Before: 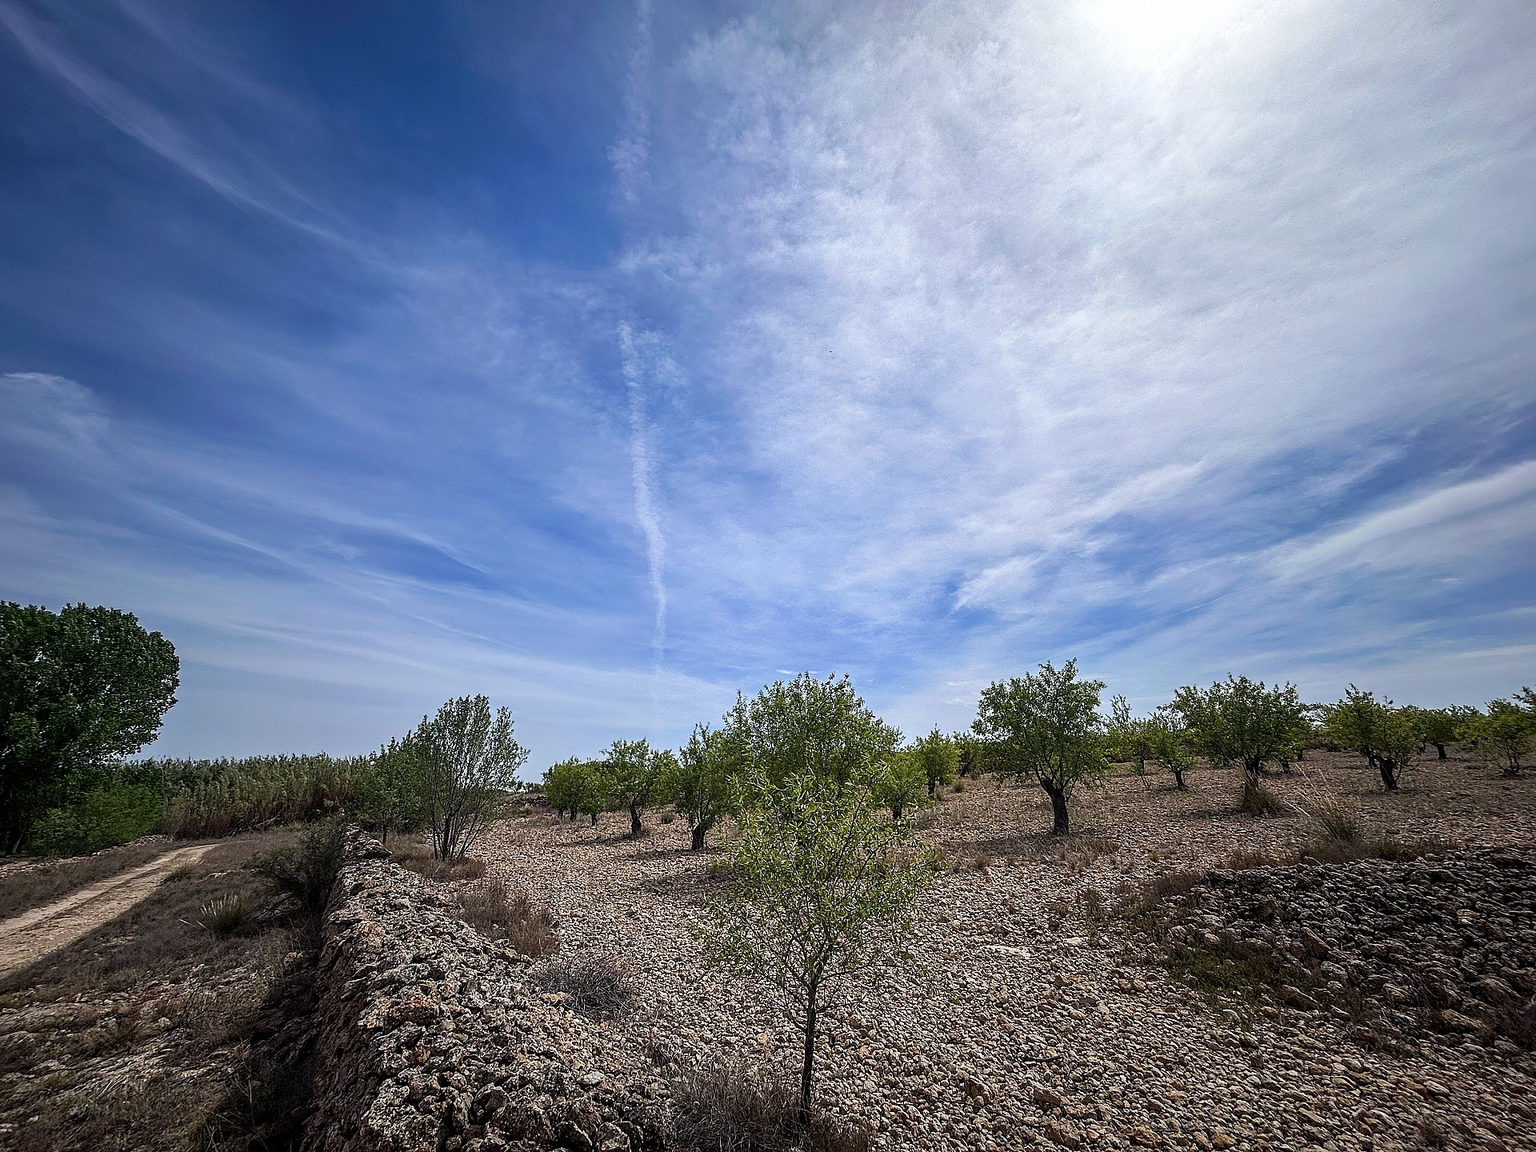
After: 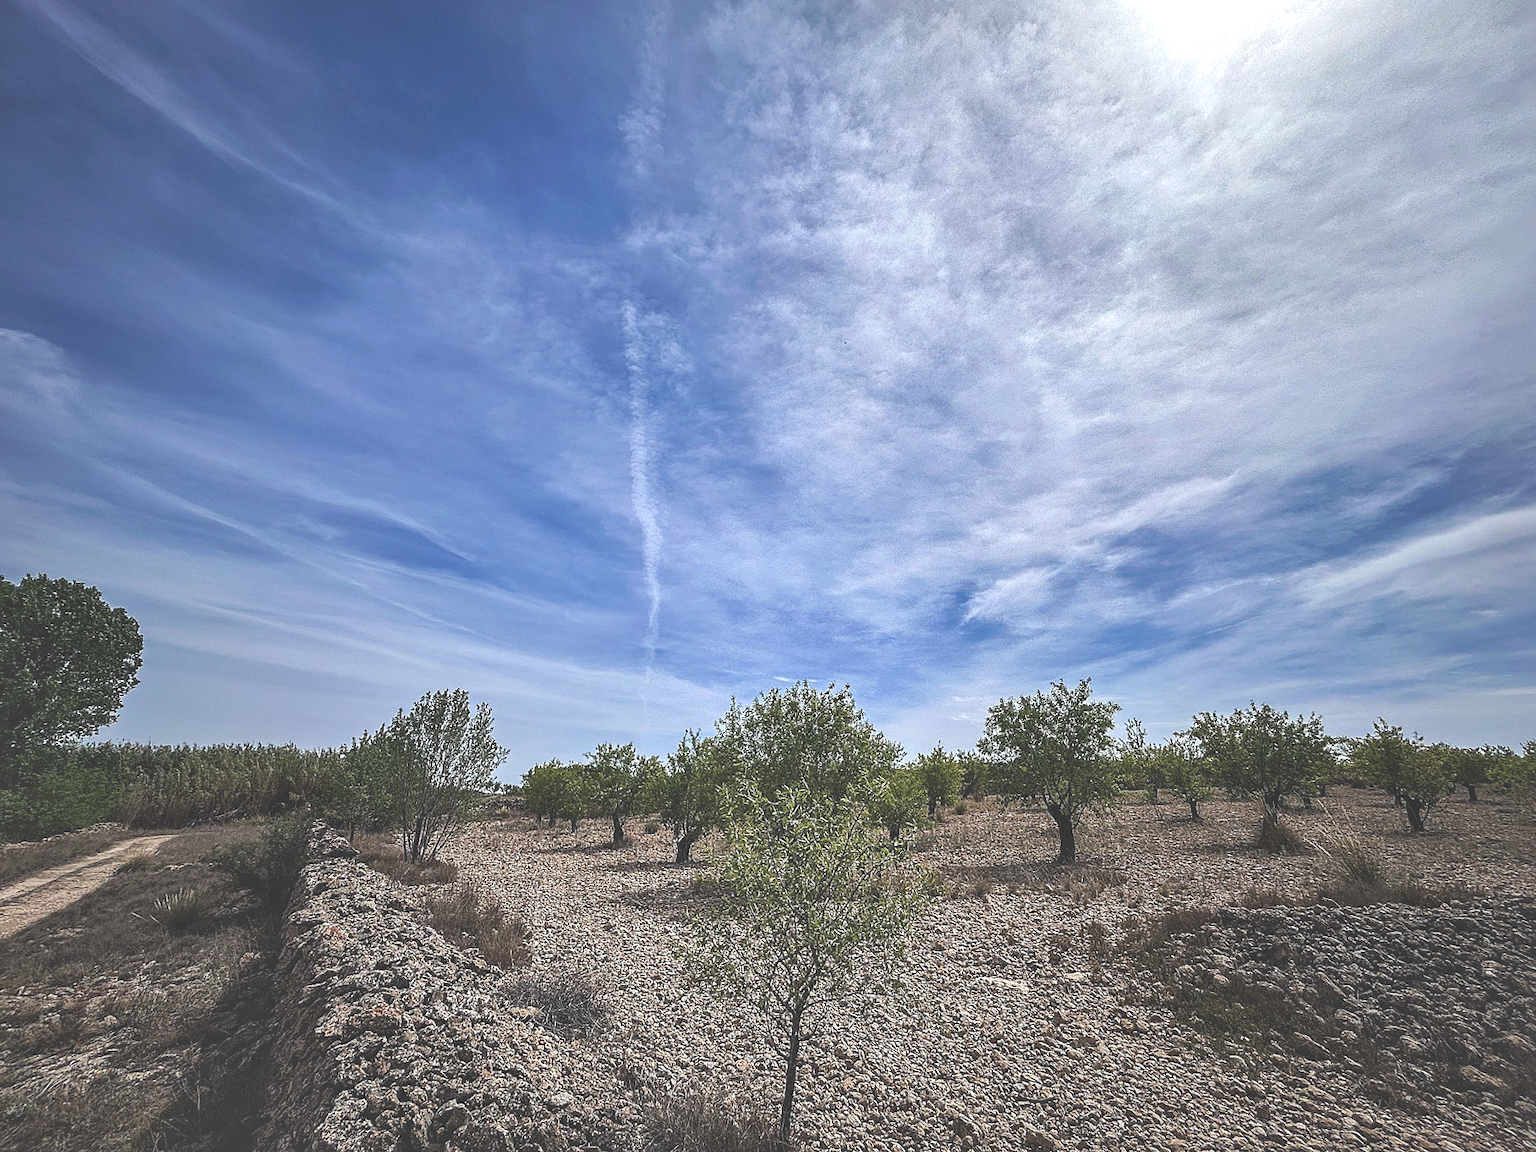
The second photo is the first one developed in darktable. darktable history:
exposure: black level correction -0.042, exposure 0.06 EV, compensate highlight preservation false
shadows and highlights: shadows 48.13, highlights -42.75, highlights color adjustment 72.8%, soften with gaussian
crop and rotate: angle -2.48°
local contrast: mode bilateral grid, contrast 21, coarseness 49, detail 132%, midtone range 0.2
